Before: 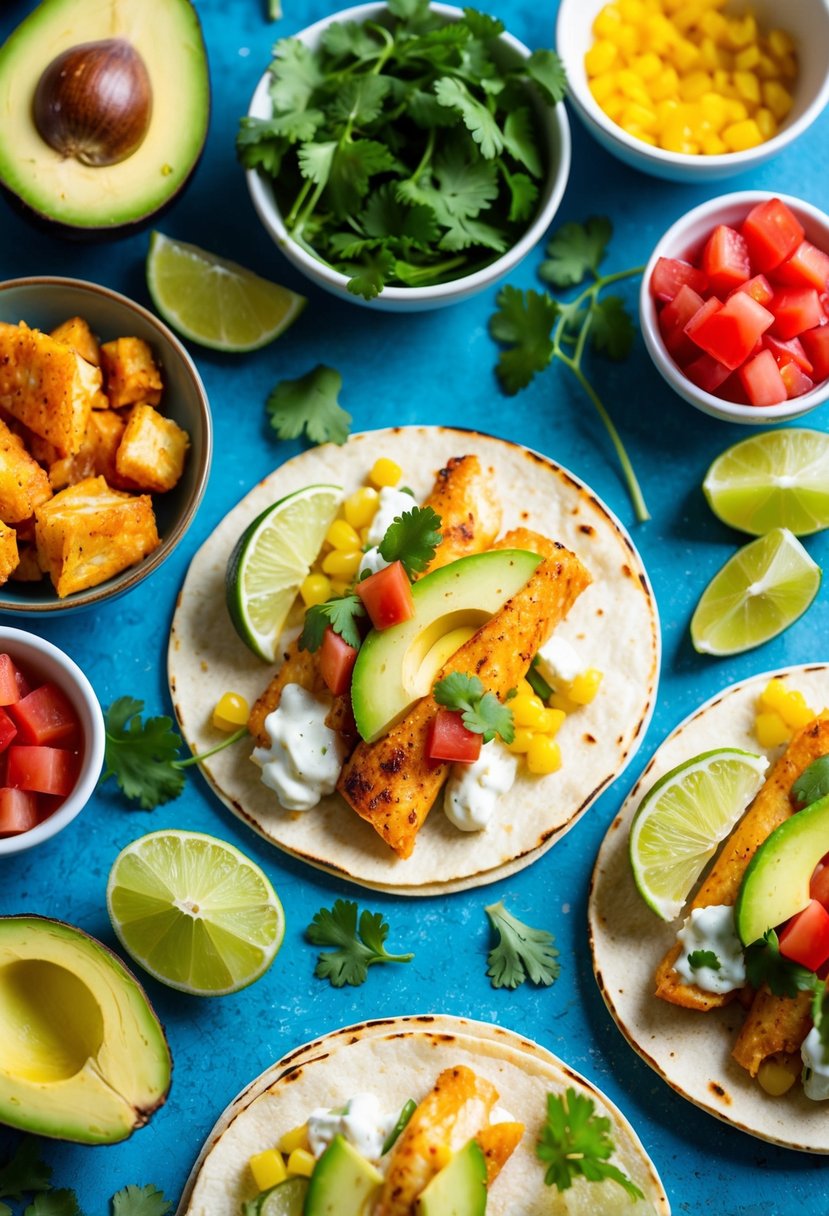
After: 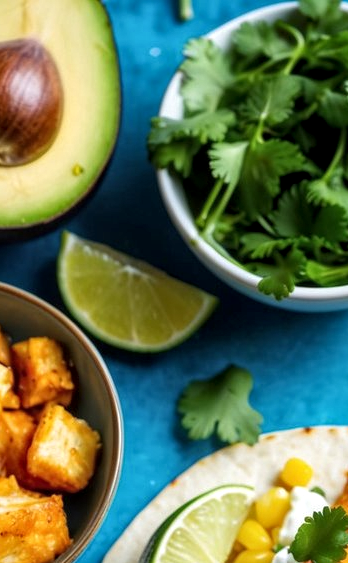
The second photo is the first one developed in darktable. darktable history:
local contrast: highlights 99%, shadows 86%, detail 160%, midtone range 0.2
crop and rotate: left 10.817%, top 0.062%, right 47.194%, bottom 53.626%
